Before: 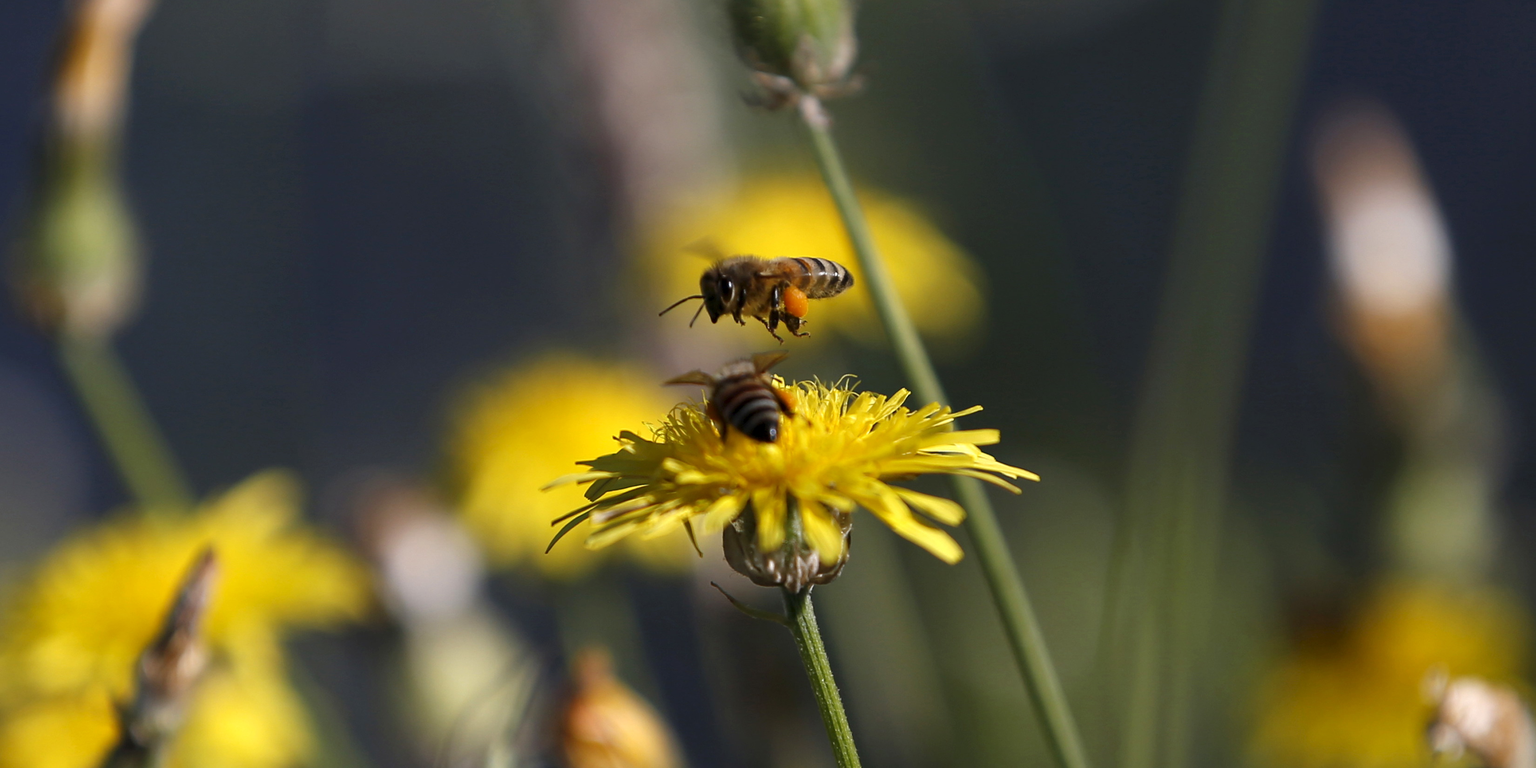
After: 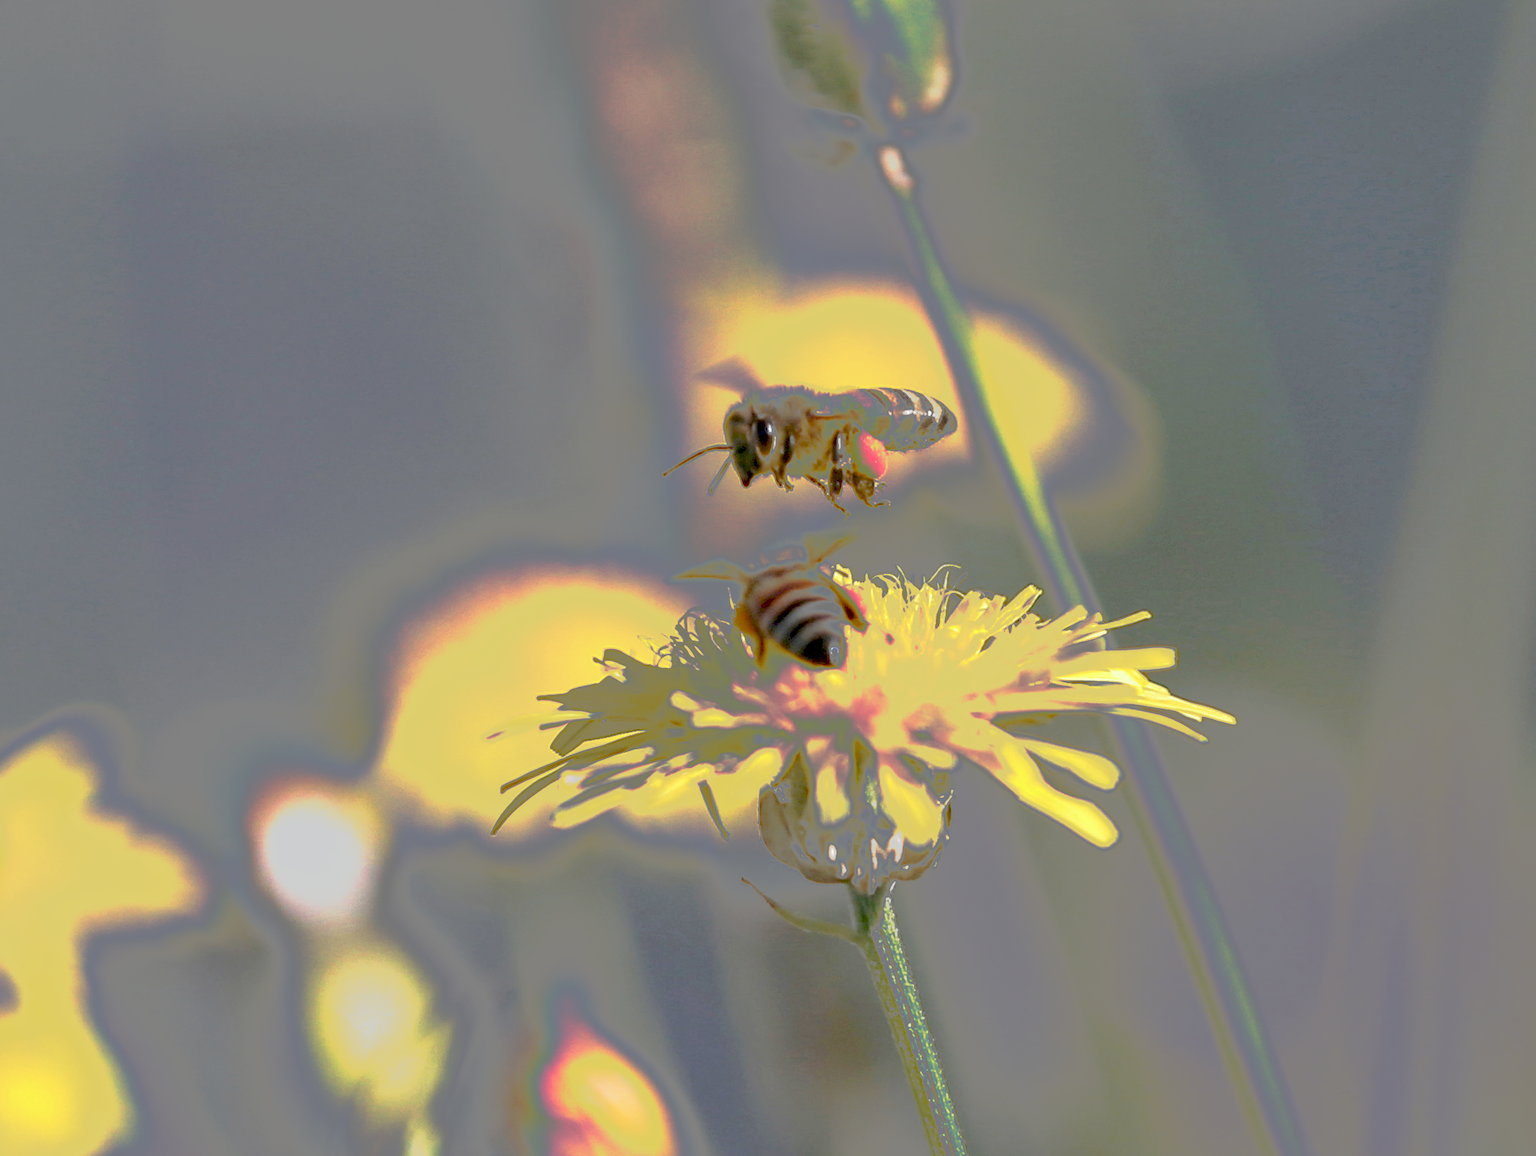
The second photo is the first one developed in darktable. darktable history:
crop and rotate: left 14.298%, right 19.318%
tone curve: curves: ch0 [(0, 0) (0.003, 0.011) (0.011, 0.043) (0.025, 0.133) (0.044, 0.226) (0.069, 0.303) (0.1, 0.371) (0.136, 0.429) (0.177, 0.482) (0.224, 0.516) (0.277, 0.539) (0.335, 0.535) (0.399, 0.517) (0.468, 0.498) (0.543, 0.523) (0.623, 0.655) (0.709, 0.83) (0.801, 0.827) (0.898, 0.89) (1, 1)], preserve colors none
